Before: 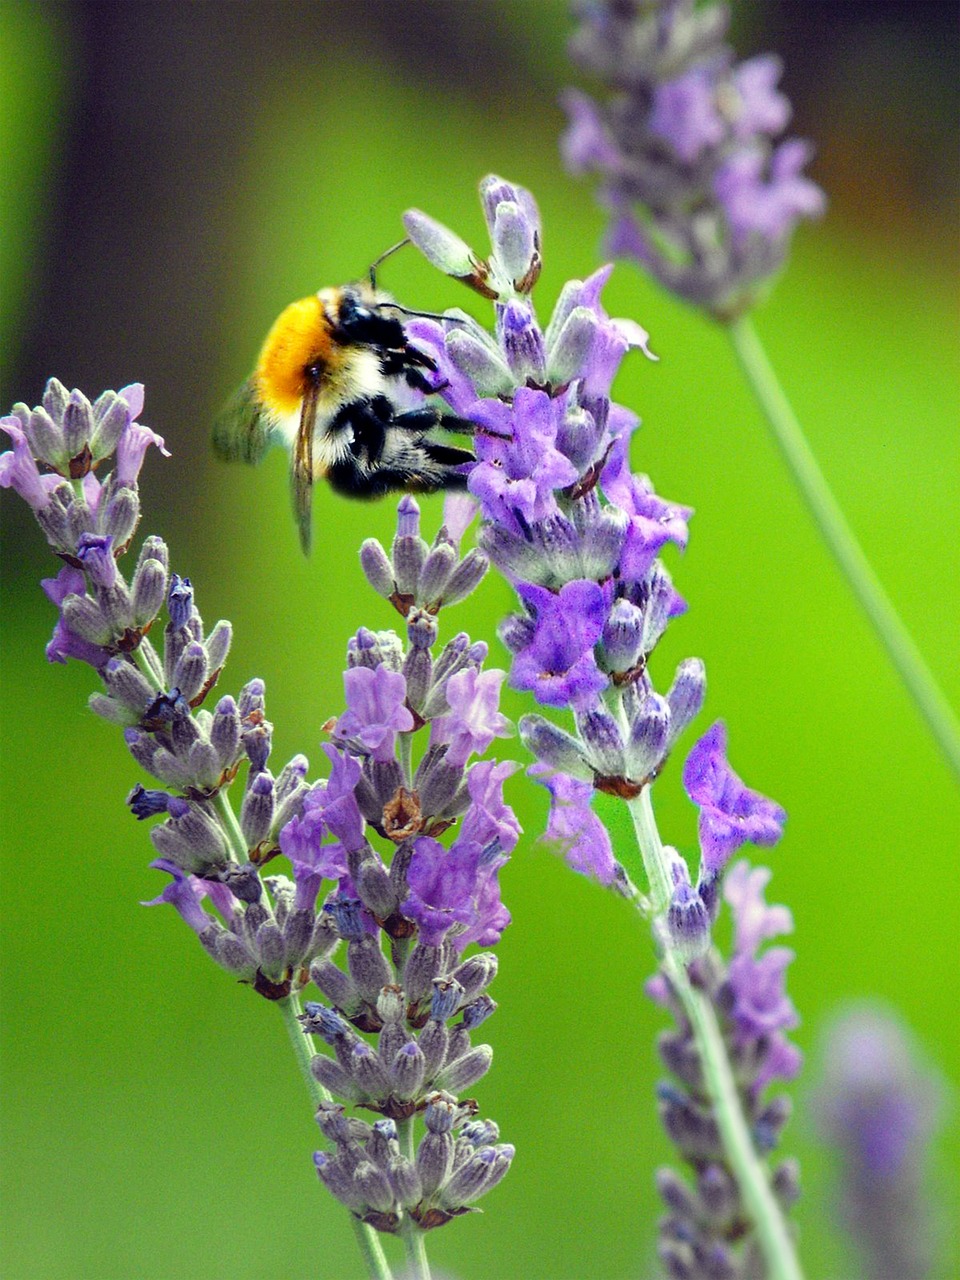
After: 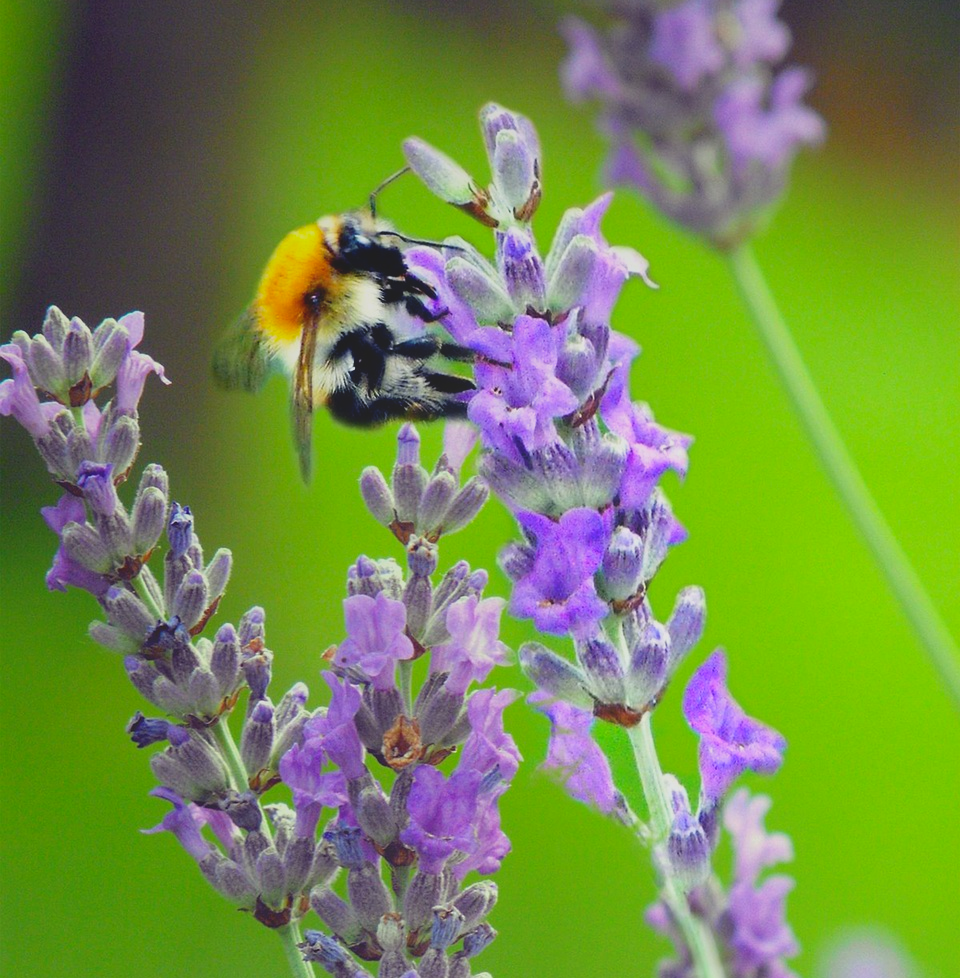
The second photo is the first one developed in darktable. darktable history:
crop: top 5.637%, bottom 17.932%
local contrast: detail 69%
